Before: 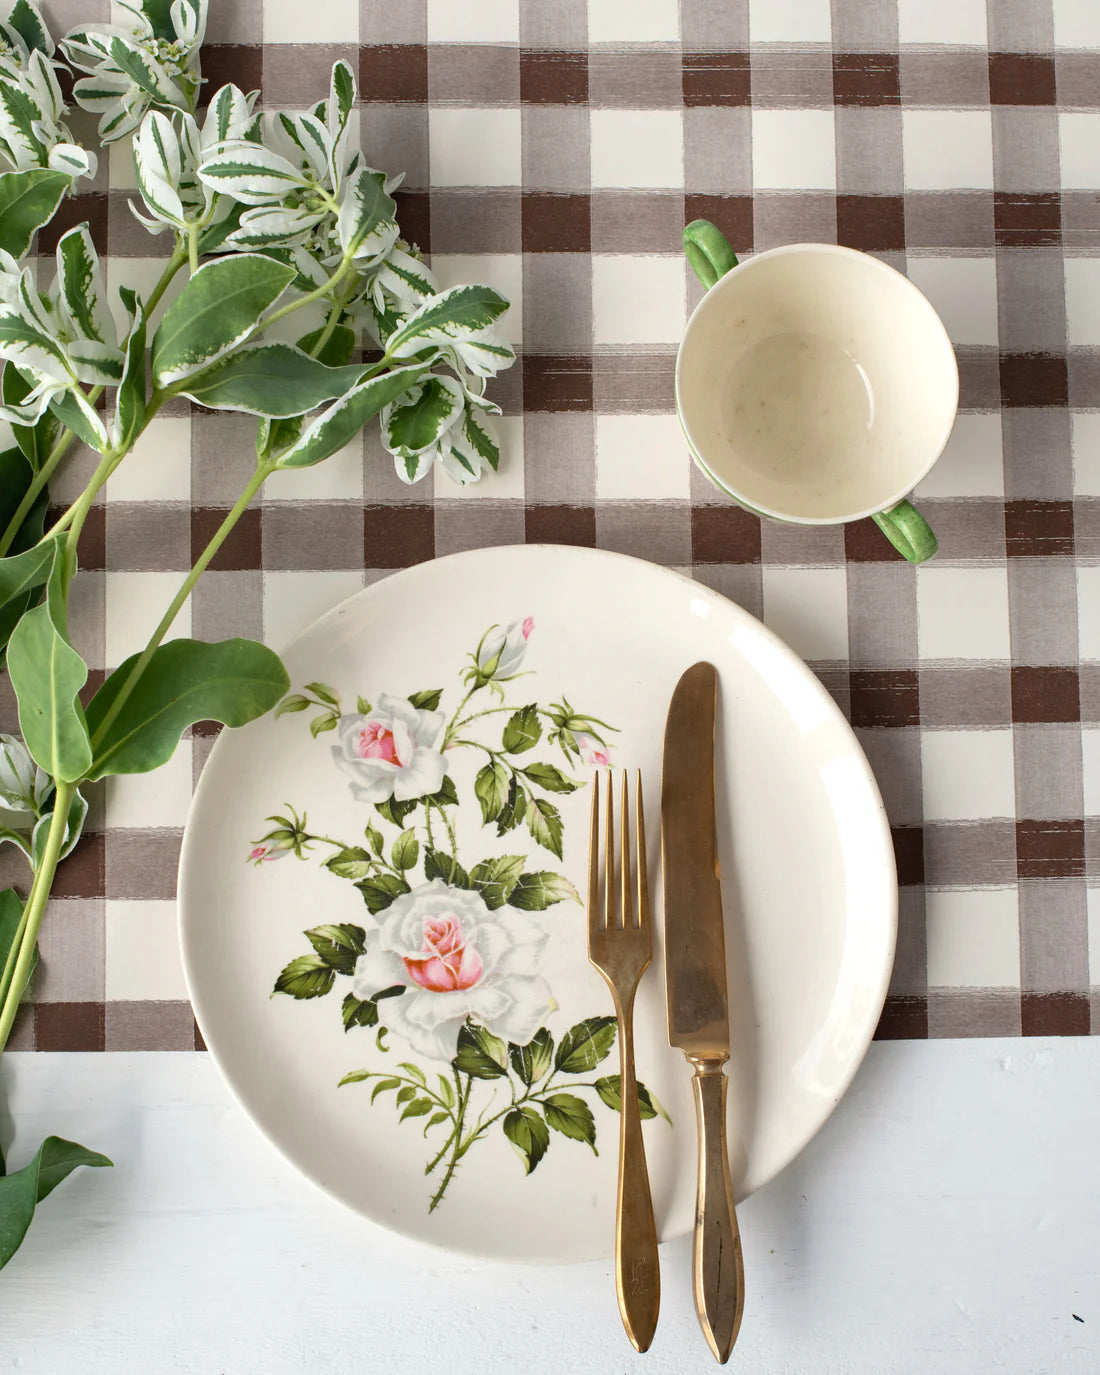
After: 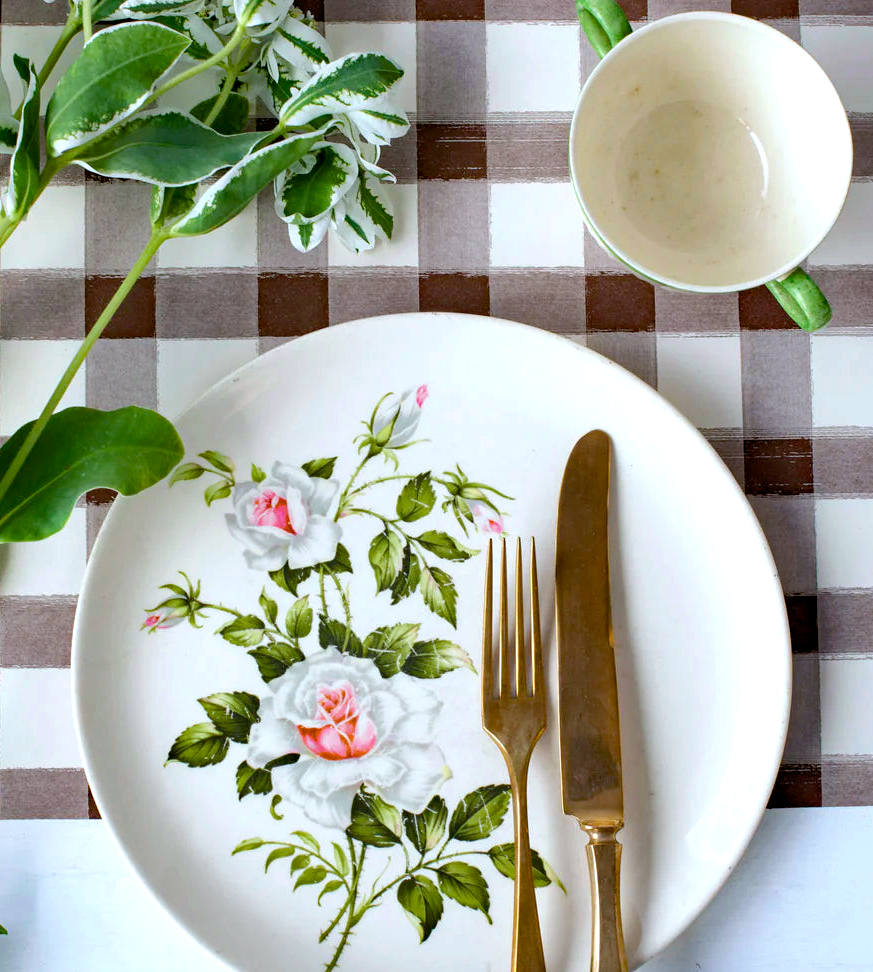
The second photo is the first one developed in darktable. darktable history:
color balance rgb: global offset › luminance -0.51%, perceptual saturation grading › global saturation 27.53%, perceptual saturation grading › highlights -25%, perceptual saturation grading › shadows 25%, perceptual brilliance grading › highlights 6.62%, perceptual brilliance grading › mid-tones 17.07%, perceptual brilliance grading › shadows -5.23%
color calibration: x 0.37, y 0.377, temperature 4289.93 K
crop: left 9.712%, top 16.928%, right 10.845%, bottom 12.332%
haze removal: strength 0.29, distance 0.25, compatibility mode true, adaptive false
